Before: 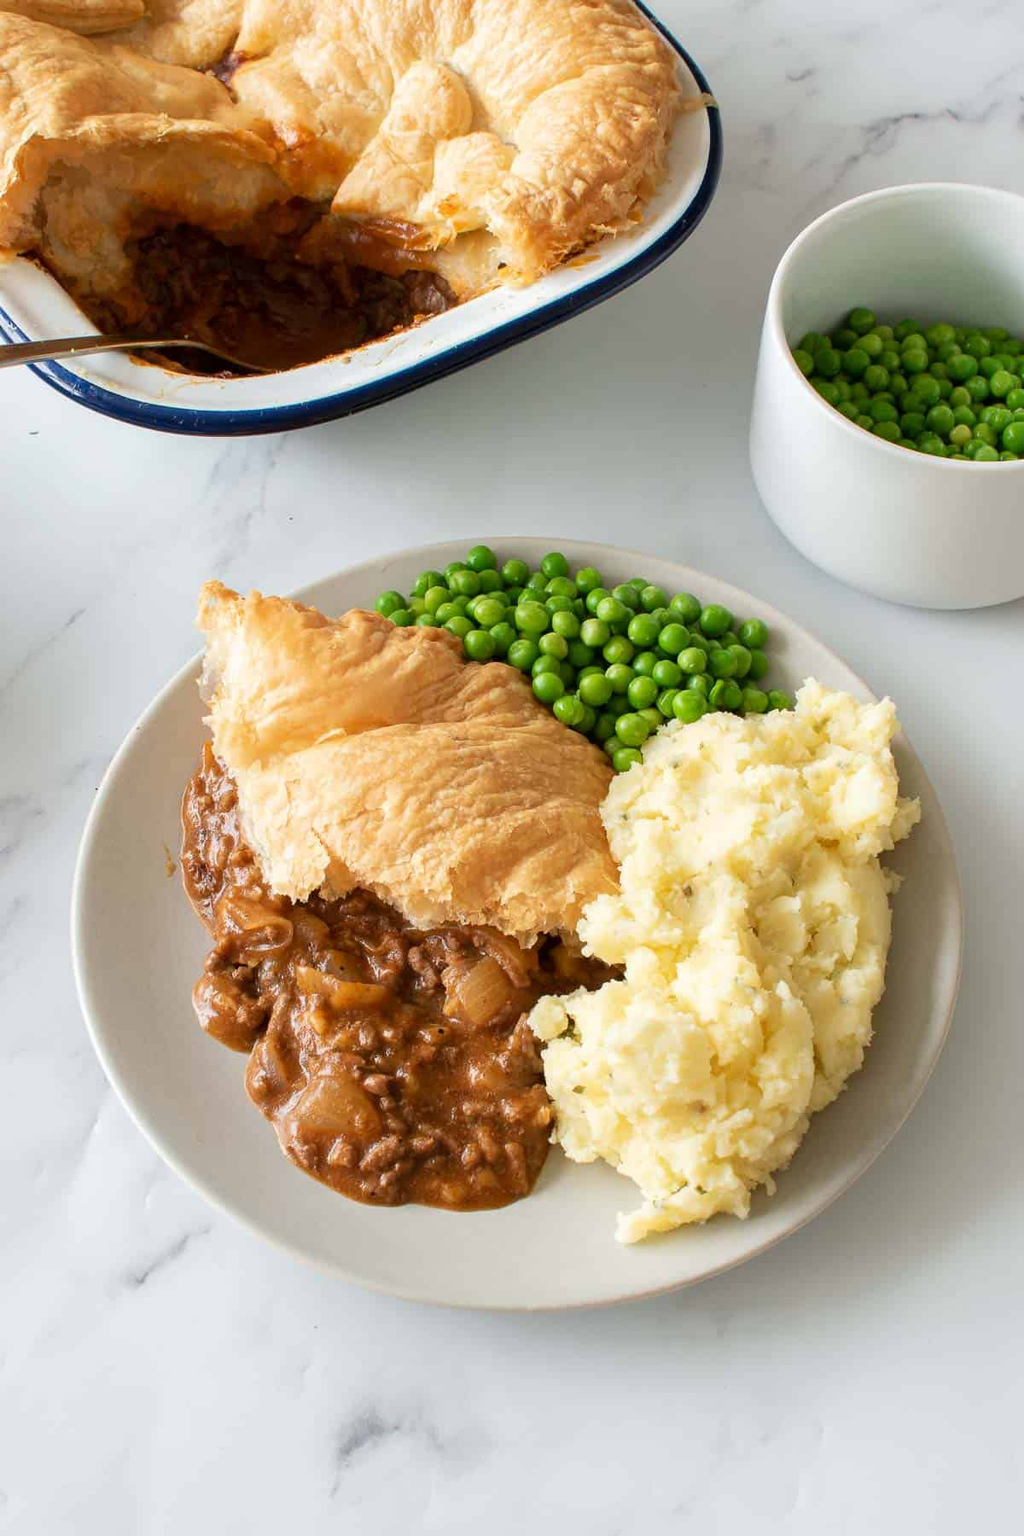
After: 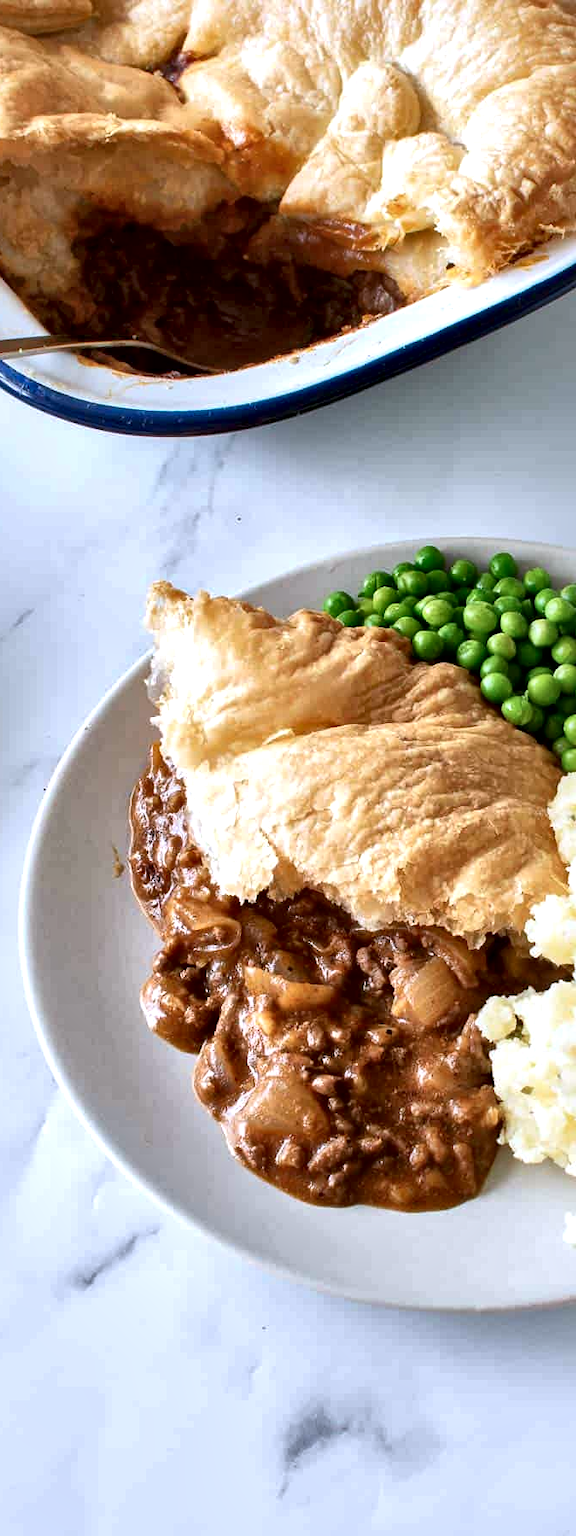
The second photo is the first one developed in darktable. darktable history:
base curve: curves: ch0 [(0, 0) (0.989, 0.992)], preserve colors none
color calibration: illuminant as shot in camera, x 0.37, y 0.382, temperature 4313.32 K
crop: left 5.114%, right 38.589%
local contrast: mode bilateral grid, contrast 44, coarseness 69, detail 214%, midtone range 0.2
